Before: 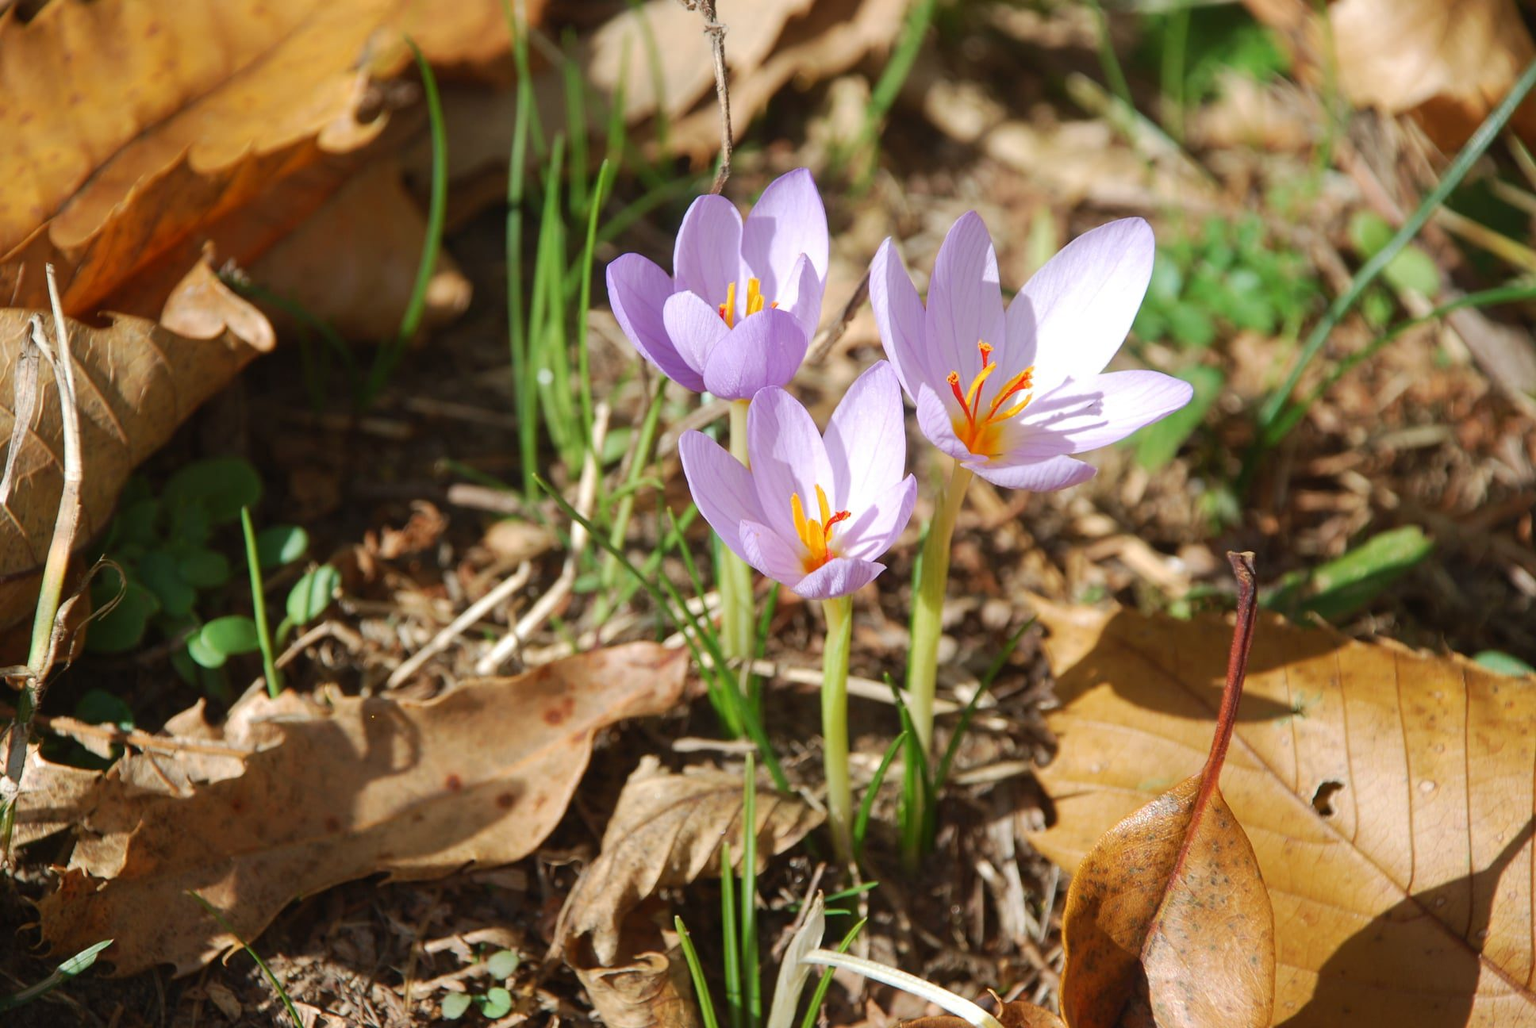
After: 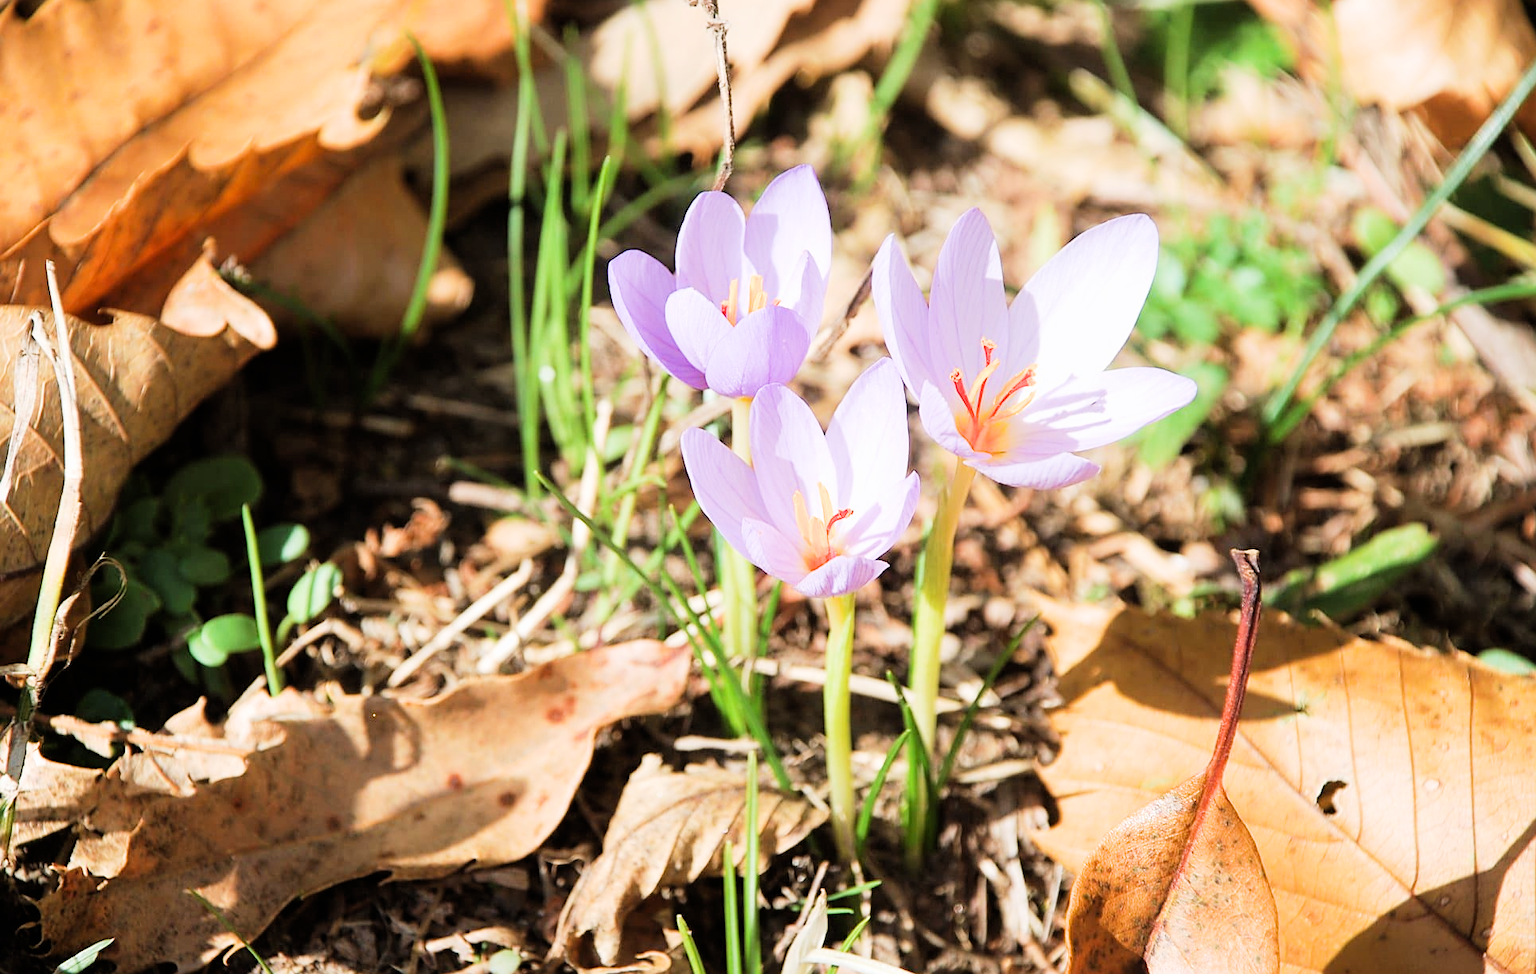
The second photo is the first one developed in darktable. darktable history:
white balance: red 1.004, blue 1.024
filmic rgb: black relative exposure -5 EV, hardness 2.88, contrast 1.3, highlights saturation mix -30%
exposure: black level correction 0, exposure 1.2 EV, compensate highlight preservation false
sharpen: on, module defaults
crop: top 0.448%, right 0.264%, bottom 5.045%
